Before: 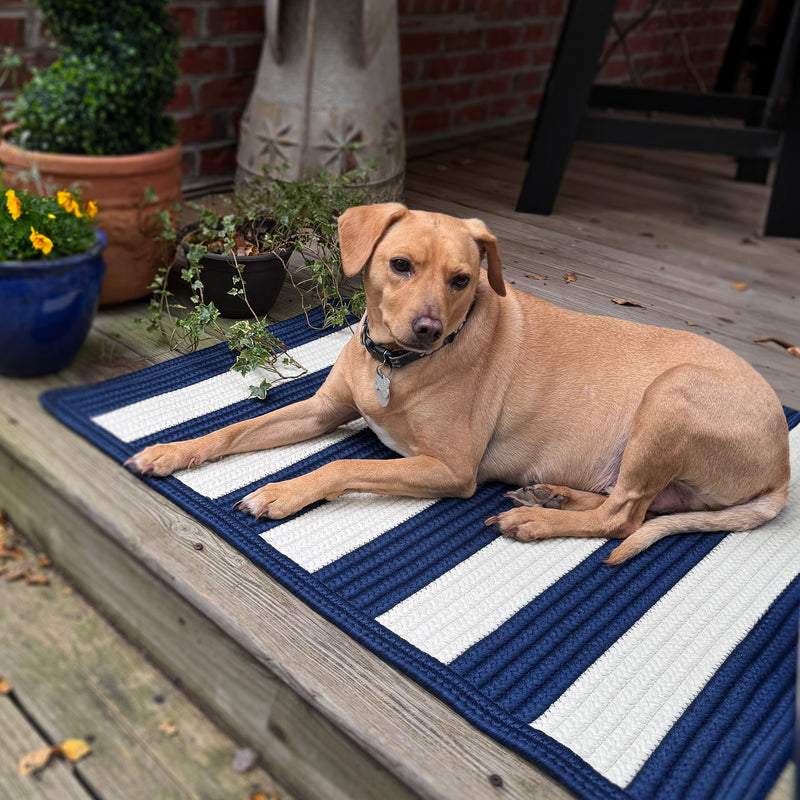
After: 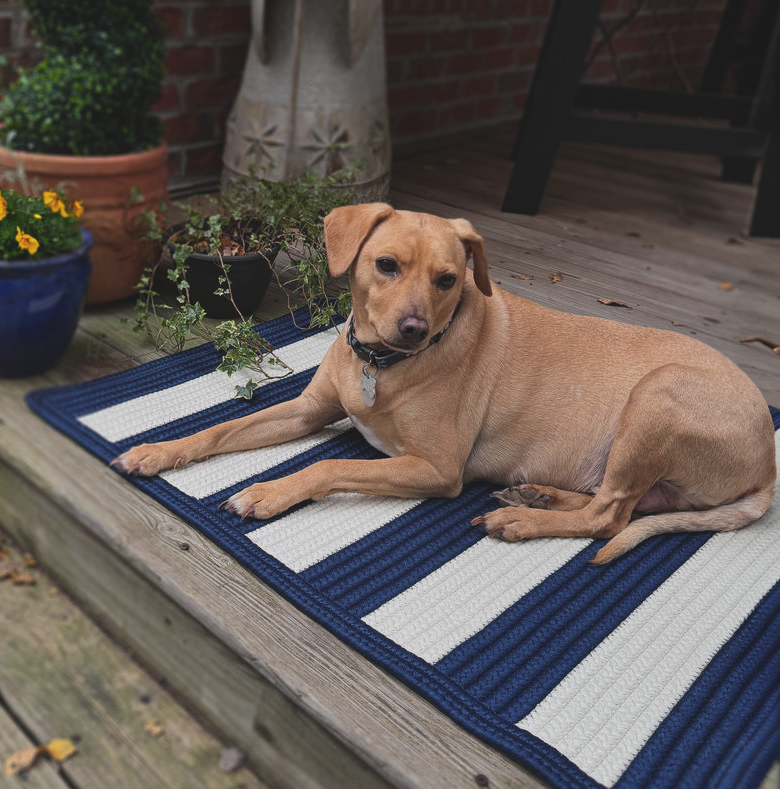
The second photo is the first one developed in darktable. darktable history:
crop and rotate: left 1.774%, right 0.633%, bottom 1.28%
exposure: black level correction -0.015, exposure -0.5 EV, compensate highlight preservation false
